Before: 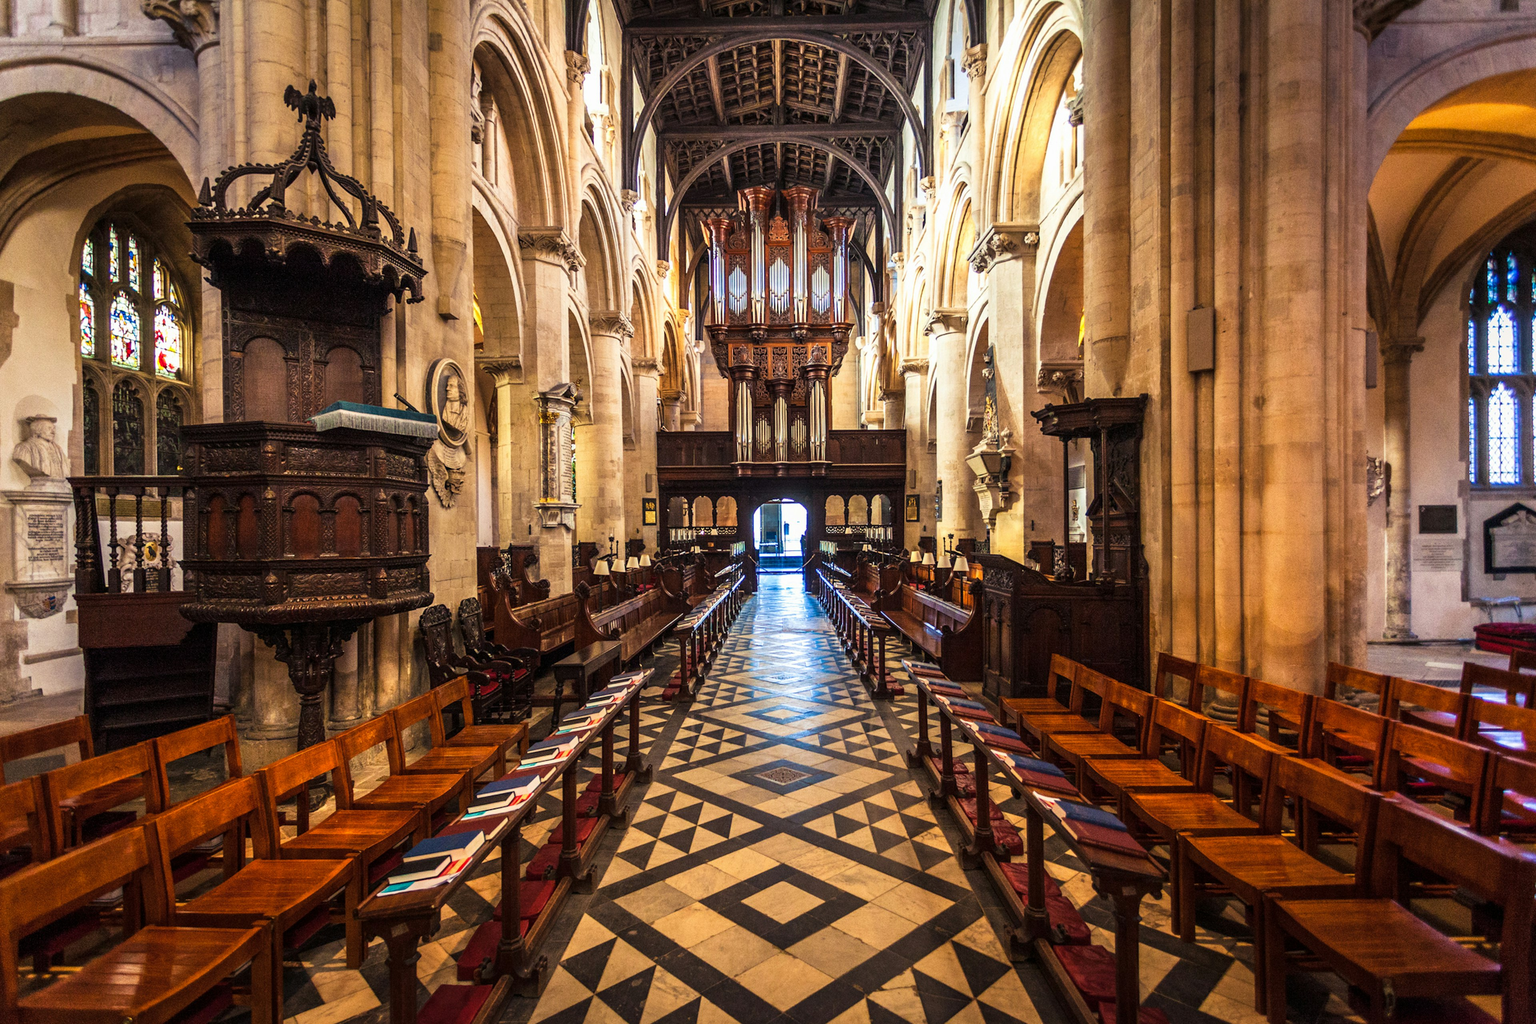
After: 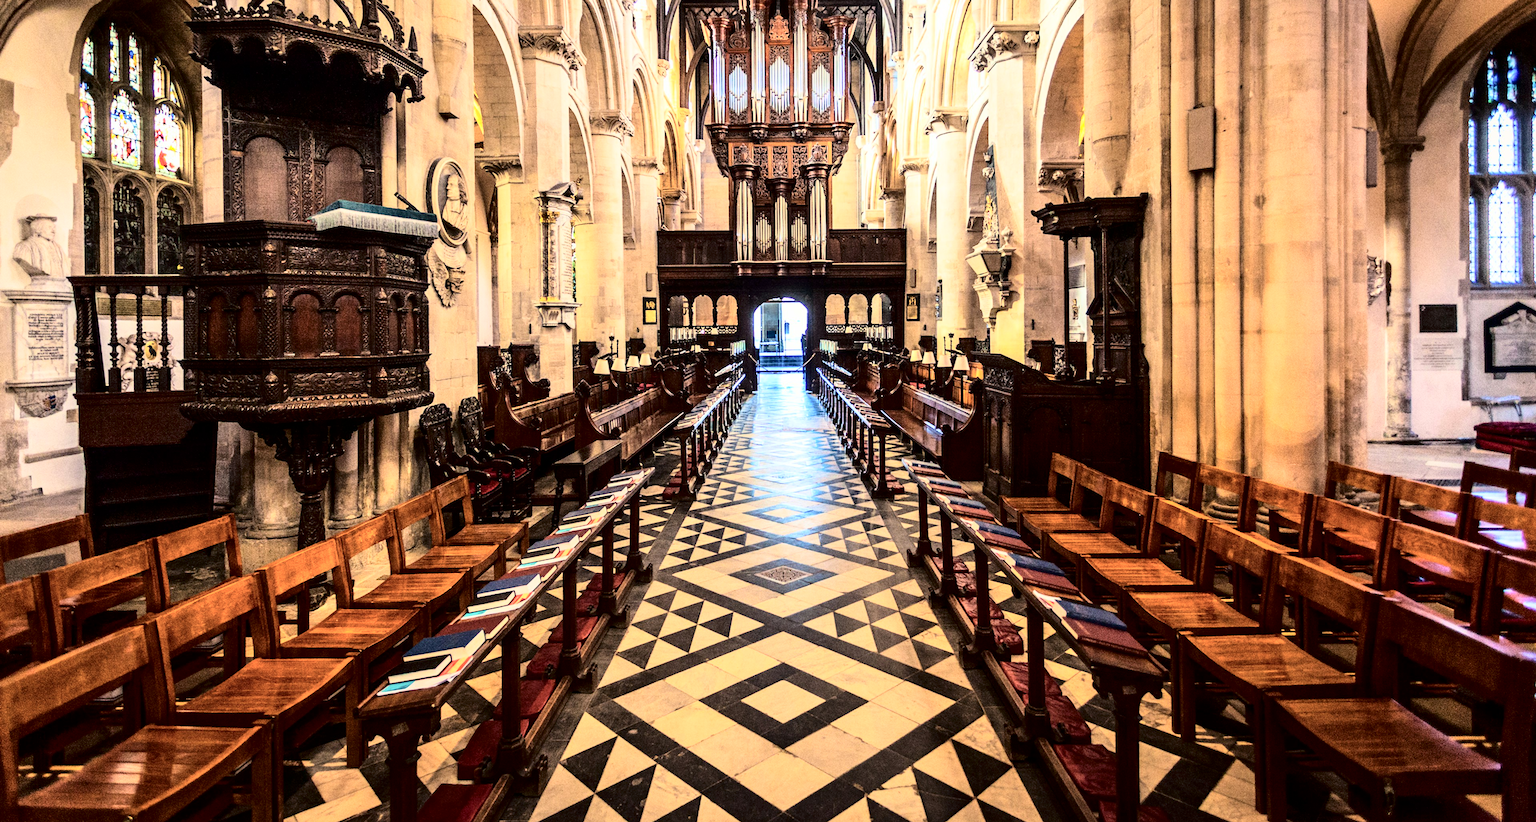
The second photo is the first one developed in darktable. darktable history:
tone curve: curves: ch0 [(0, 0) (0.004, 0) (0.133, 0.071) (0.325, 0.456) (0.832, 0.957) (1, 1)], color space Lab, independent channels, preserve colors none
crop and rotate: top 19.684%
